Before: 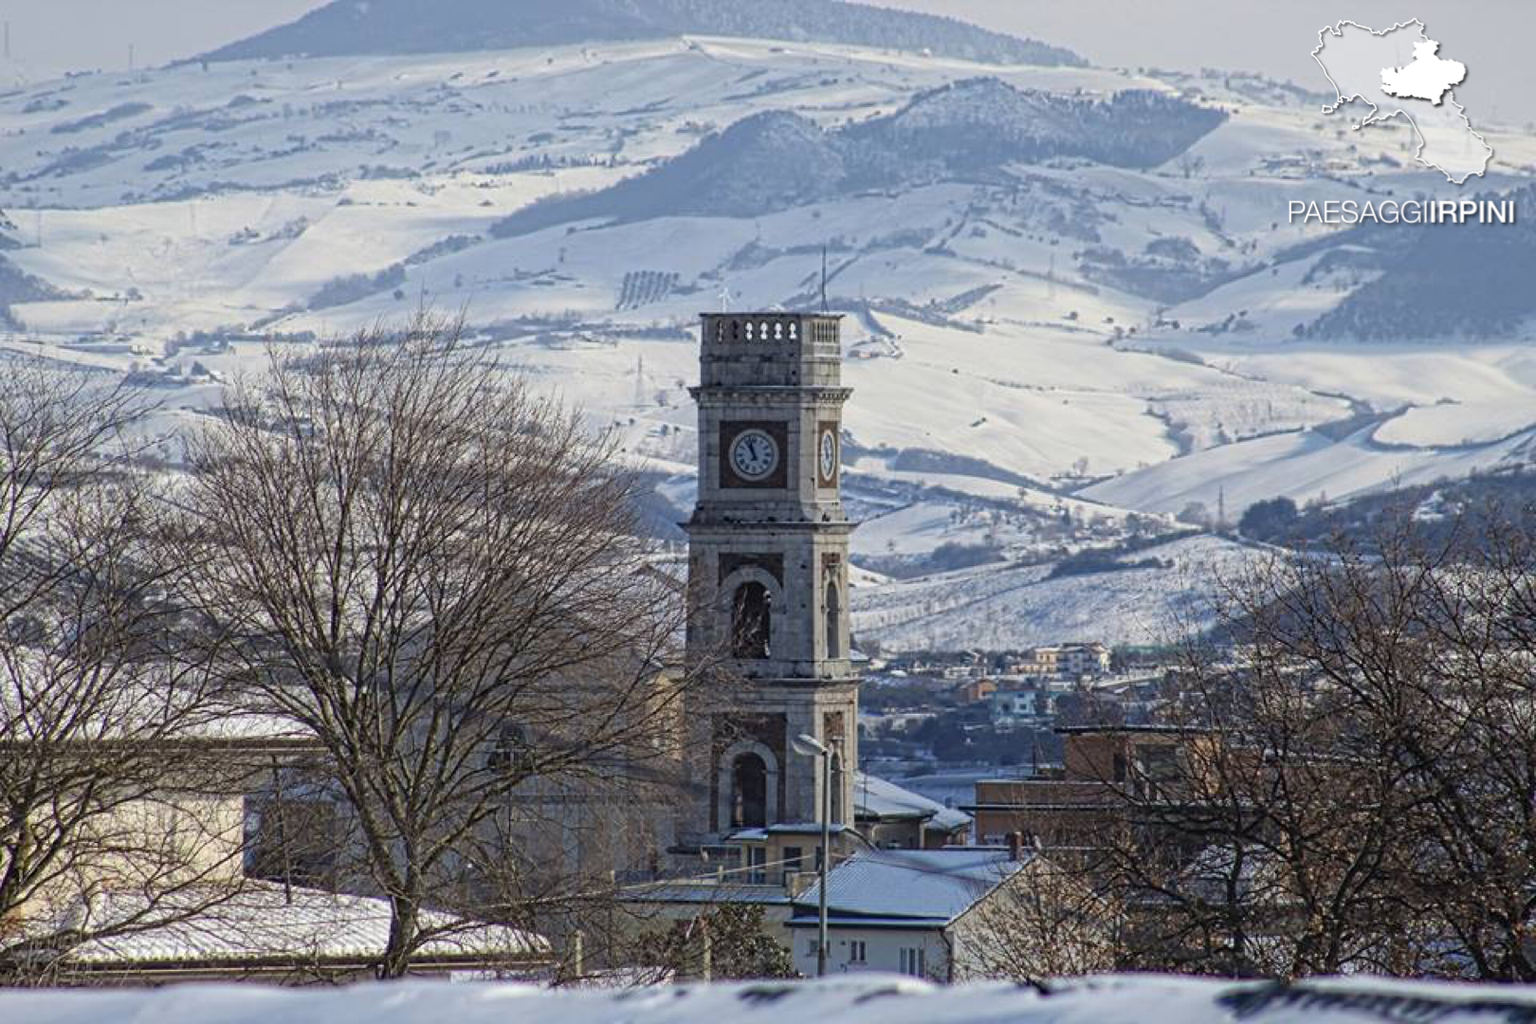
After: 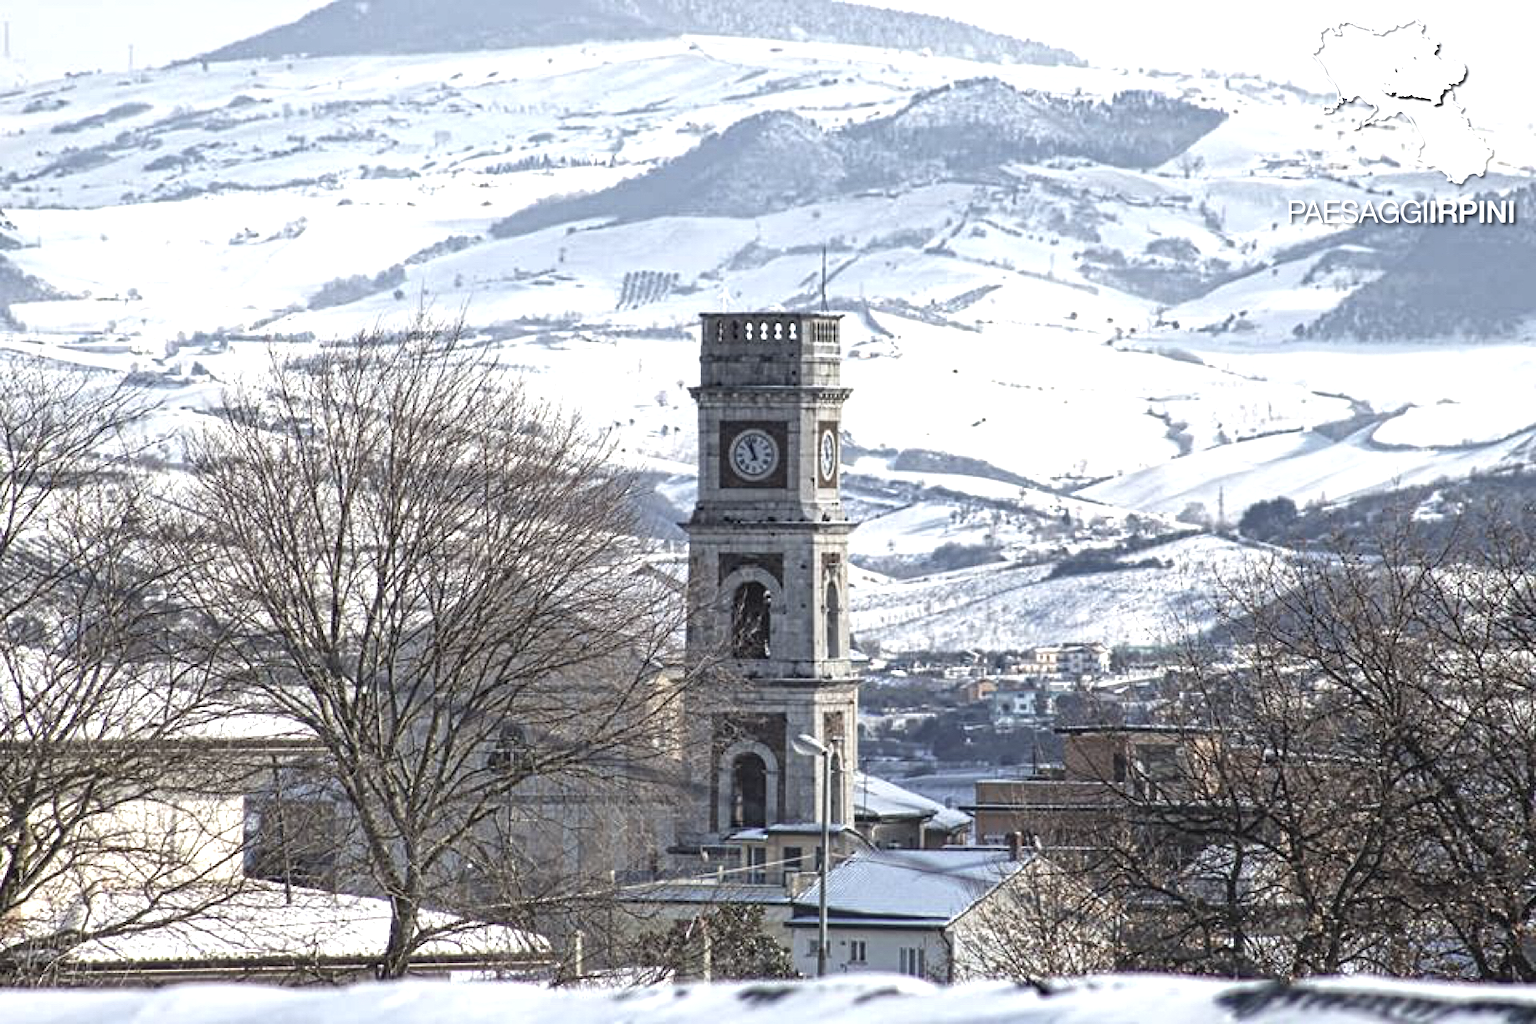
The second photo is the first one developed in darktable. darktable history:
shadows and highlights: shadows 35, highlights -35, soften with gaussian
exposure: black level correction 0, exposure 1.1 EV, compensate exposure bias true, compensate highlight preservation false
color correction: saturation 0.57
